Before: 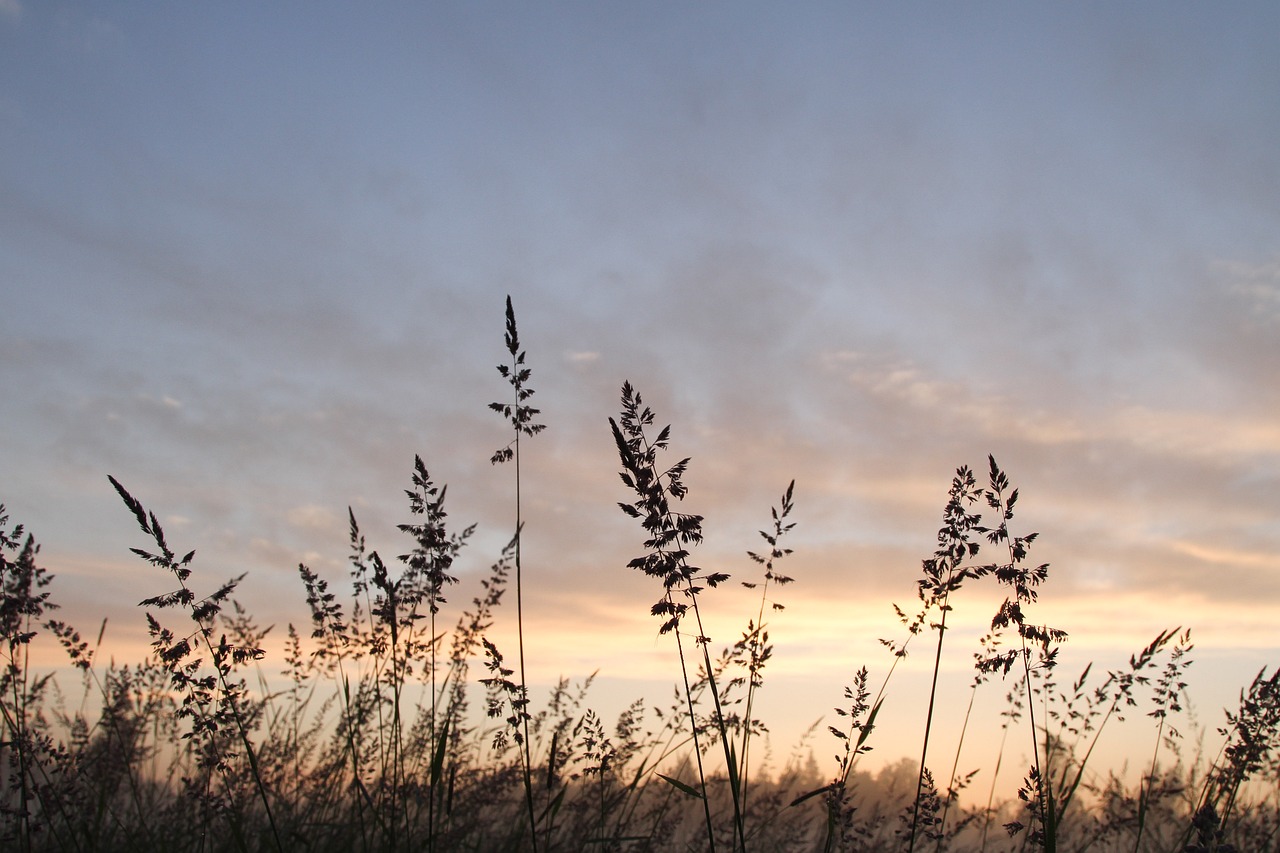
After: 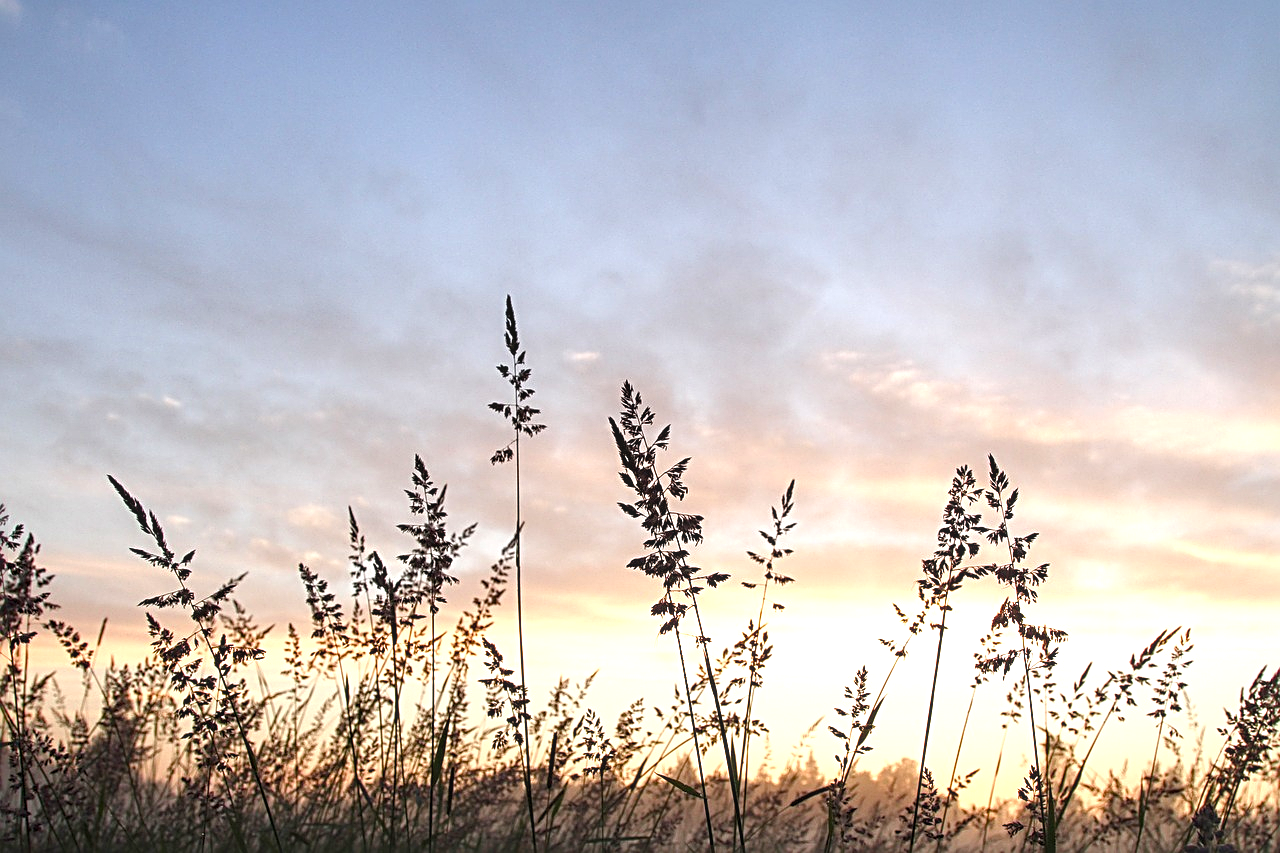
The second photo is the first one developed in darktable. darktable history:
sharpen: radius 3.109
local contrast: detail 130%
exposure: black level correction 0, exposure 0.842 EV, compensate highlight preservation false
color balance rgb: perceptual saturation grading › global saturation 15.295%, perceptual saturation grading › highlights -18.976%, perceptual saturation grading › shadows 20.193%, global vibrance 14.449%
